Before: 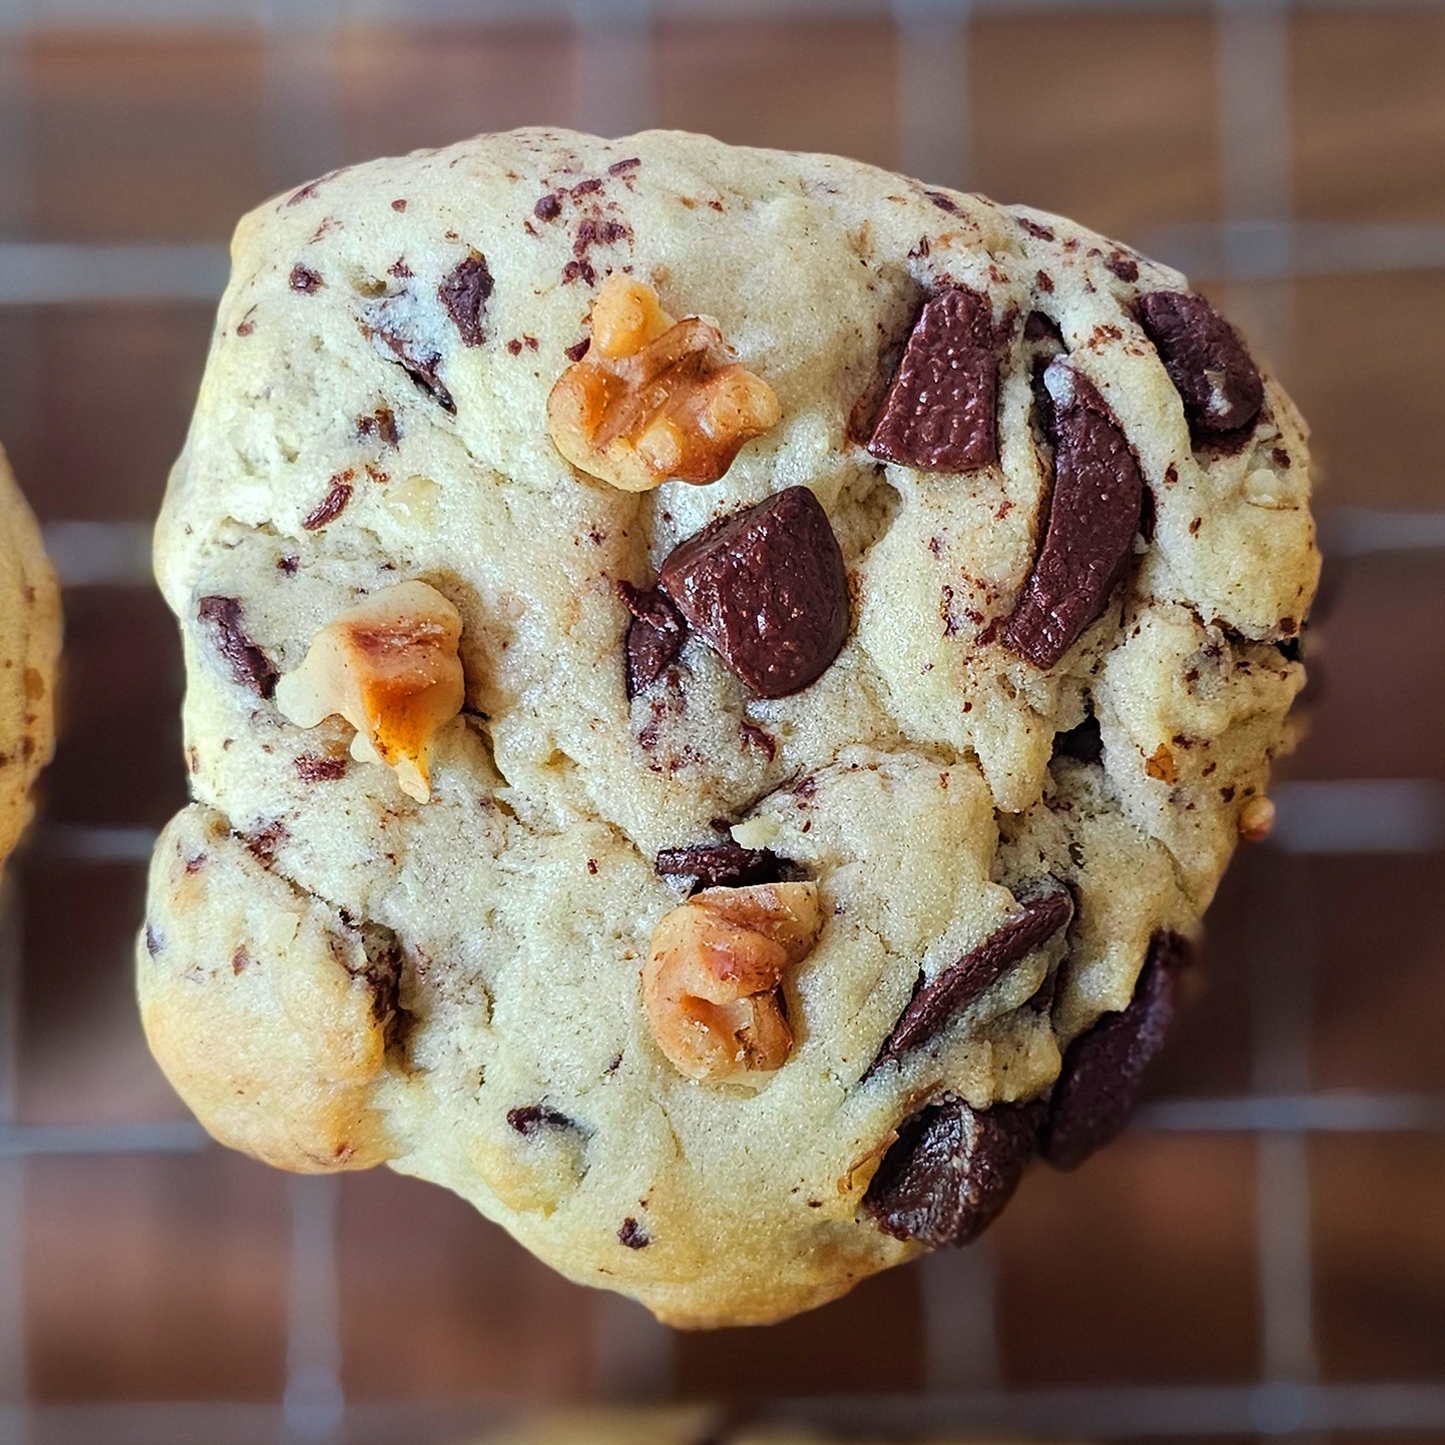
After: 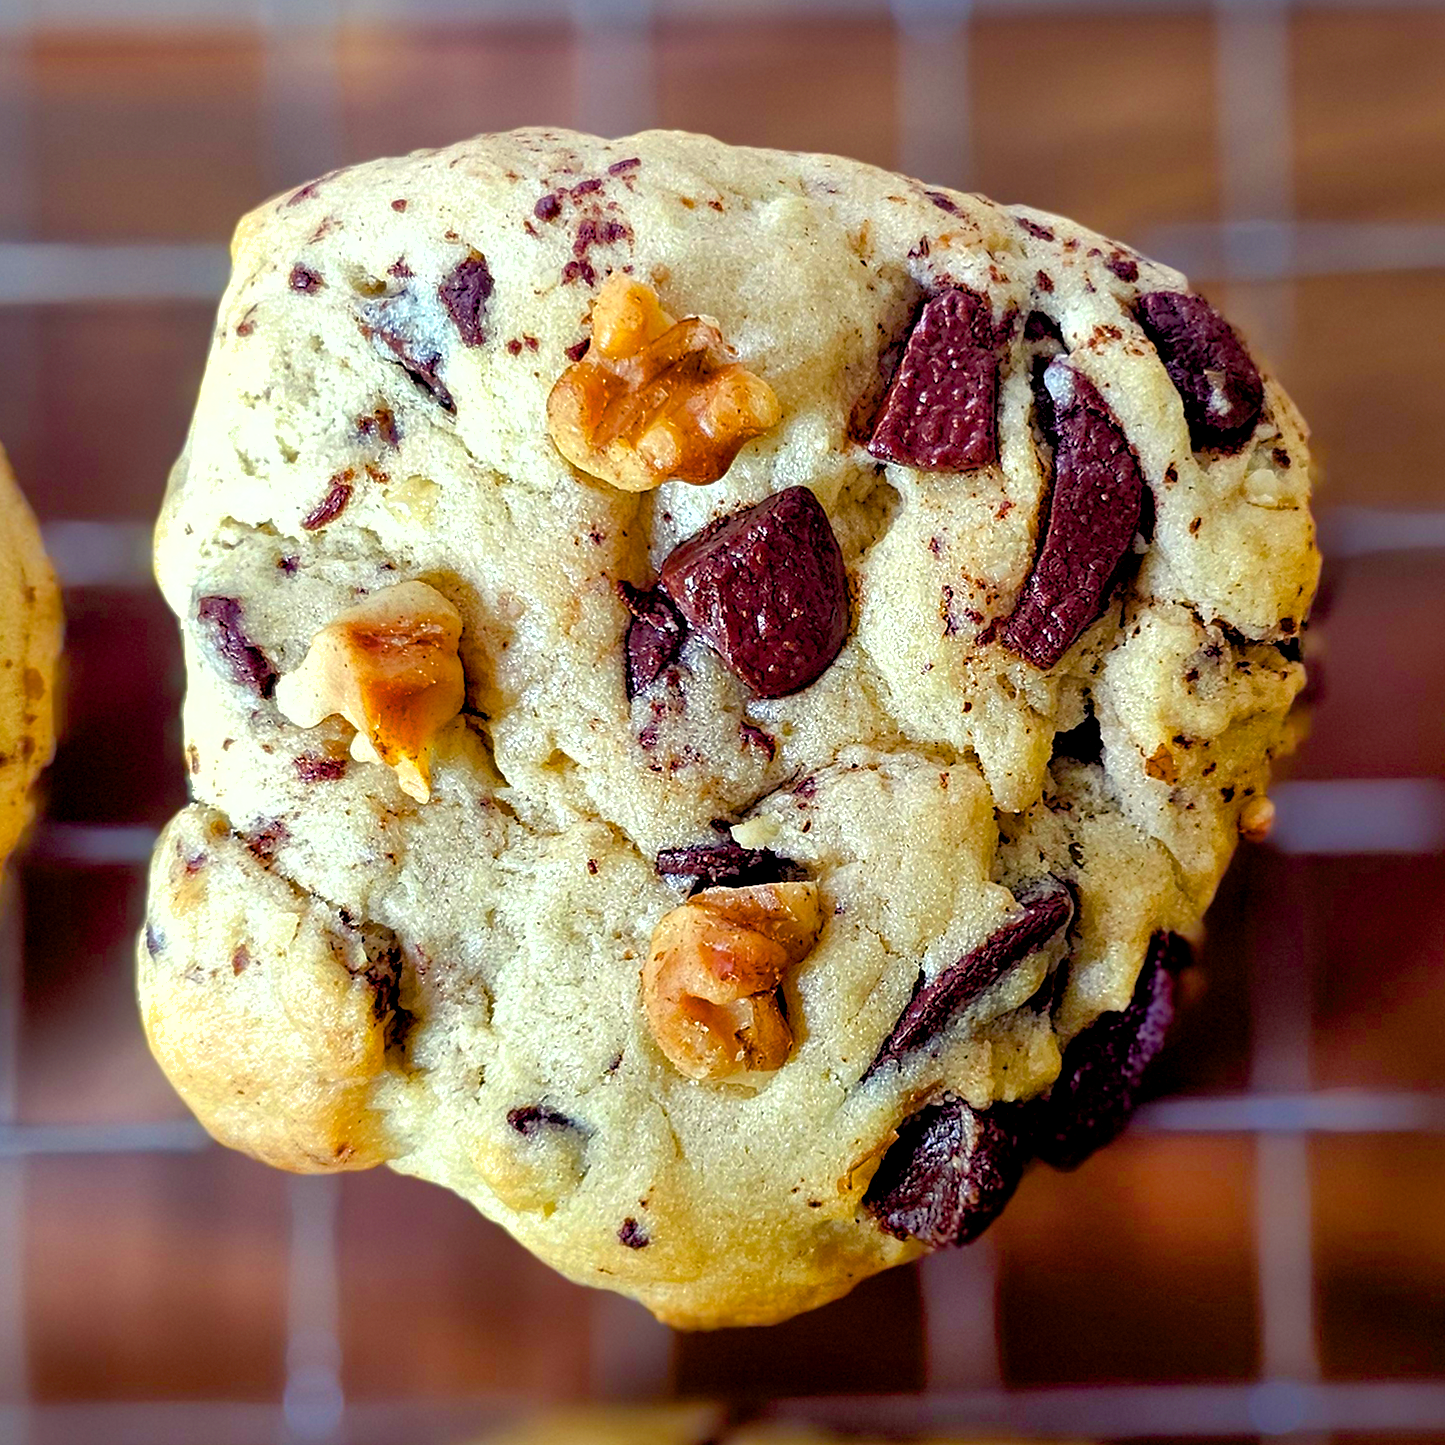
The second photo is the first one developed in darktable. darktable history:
exposure: compensate highlight preservation false
color balance rgb: shadows lift › luminance -21.66%, shadows lift › chroma 6.57%, shadows lift › hue 270°, power › chroma 0.68%, power › hue 60°, highlights gain › luminance 6.08%, highlights gain › chroma 1.33%, highlights gain › hue 90°, global offset › luminance -0.87%, perceptual saturation grading › global saturation 26.86%, perceptual saturation grading › highlights -28.39%, perceptual saturation grading › mid-tones 15.22%, perceptual saturation grading › shadows 33.98%, perceptual brilliance grading › highlights 10%, perceptual brilliance grading › mid-tones 5%
shadows and highlights: on, module defaults
